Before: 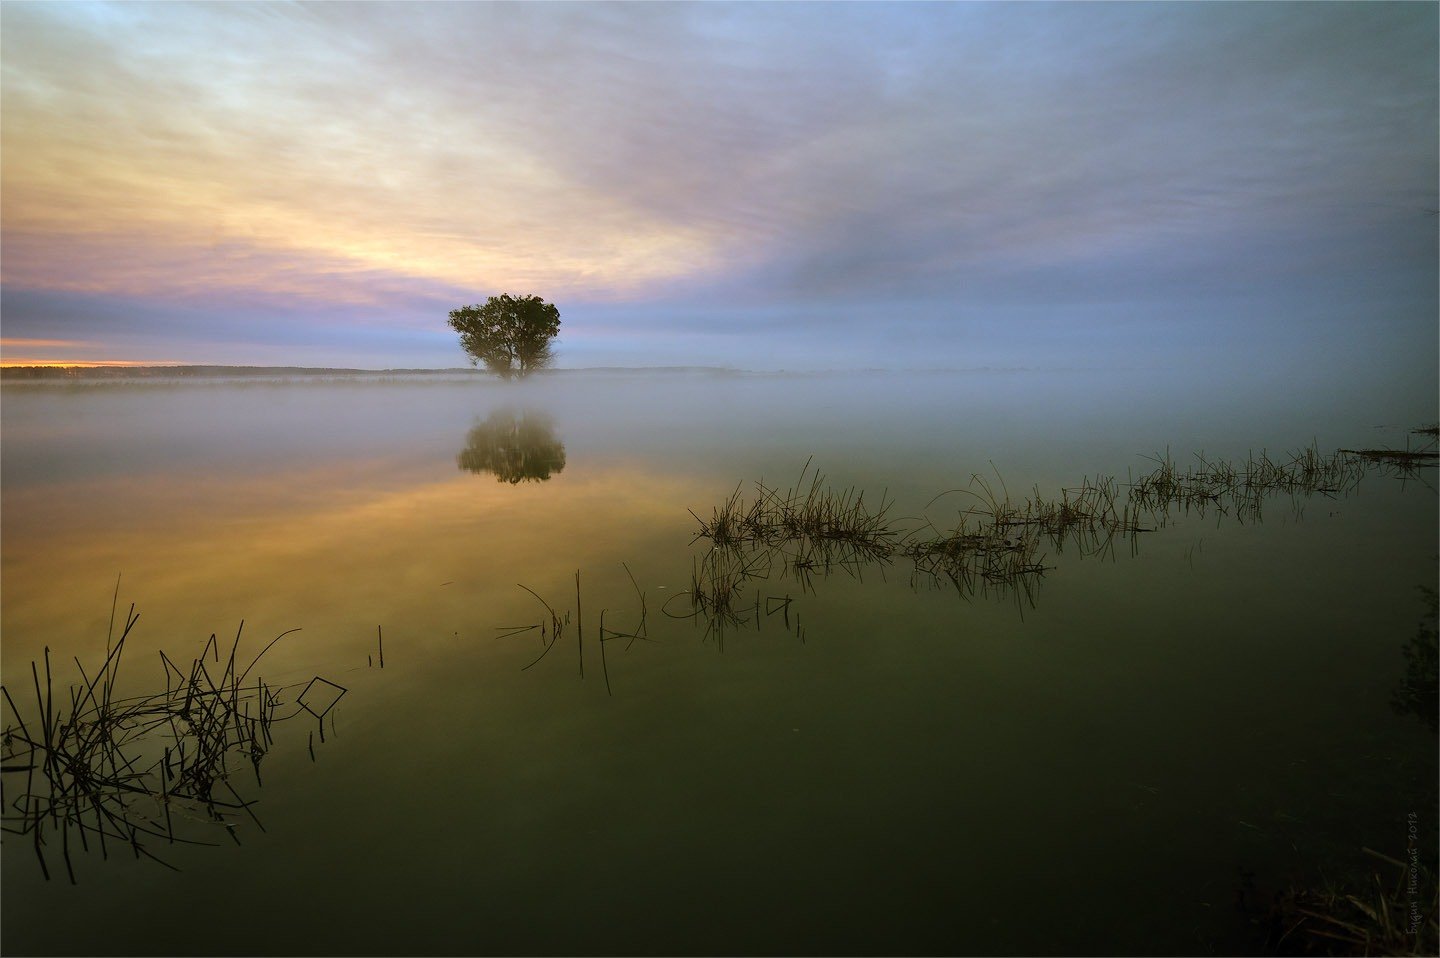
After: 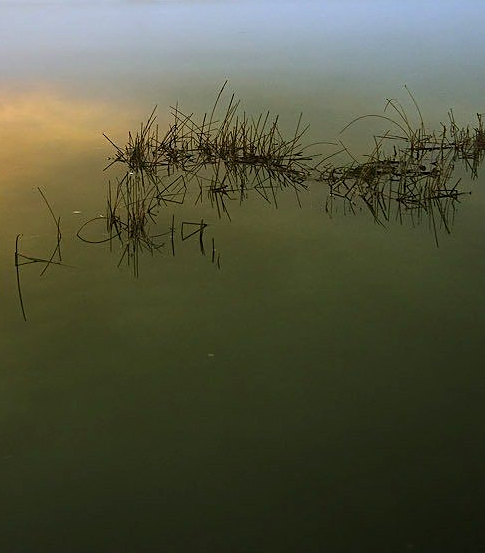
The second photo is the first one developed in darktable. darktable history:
exposure: exposure 0.696 EV, compensate highlight preservation false
crop: left 40.636%, top 39.145%, right 25.637%, bottom 3.119%
sharpen: on, module defaults
